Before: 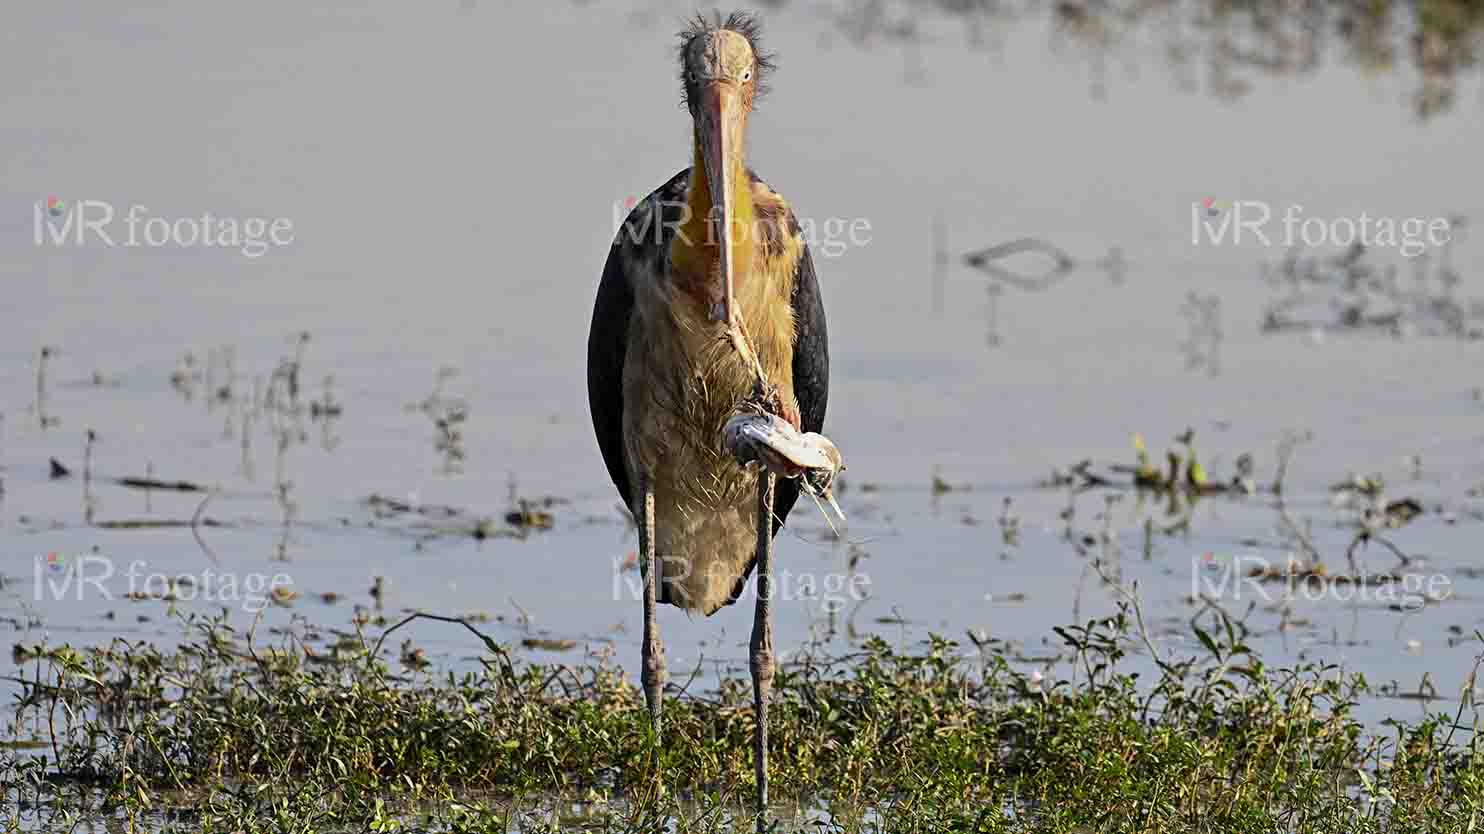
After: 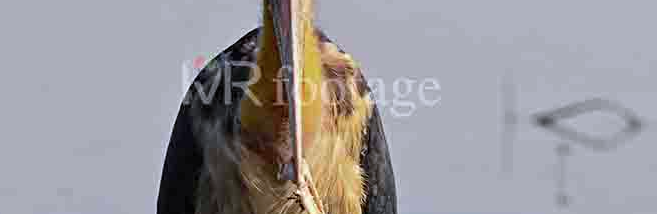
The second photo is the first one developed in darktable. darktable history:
color calibration: illuminant as shot in camera, x 0.358, y 0.373, temperature 4628.91 K, gamut compression 0.984
shadows and highlights: shadows 12.46, white point adjustment 1.18, highlights -1.51, soften with gaussian
crop: left 29.083%, top 16.791%, right 26.613%, bottom 57.514%
